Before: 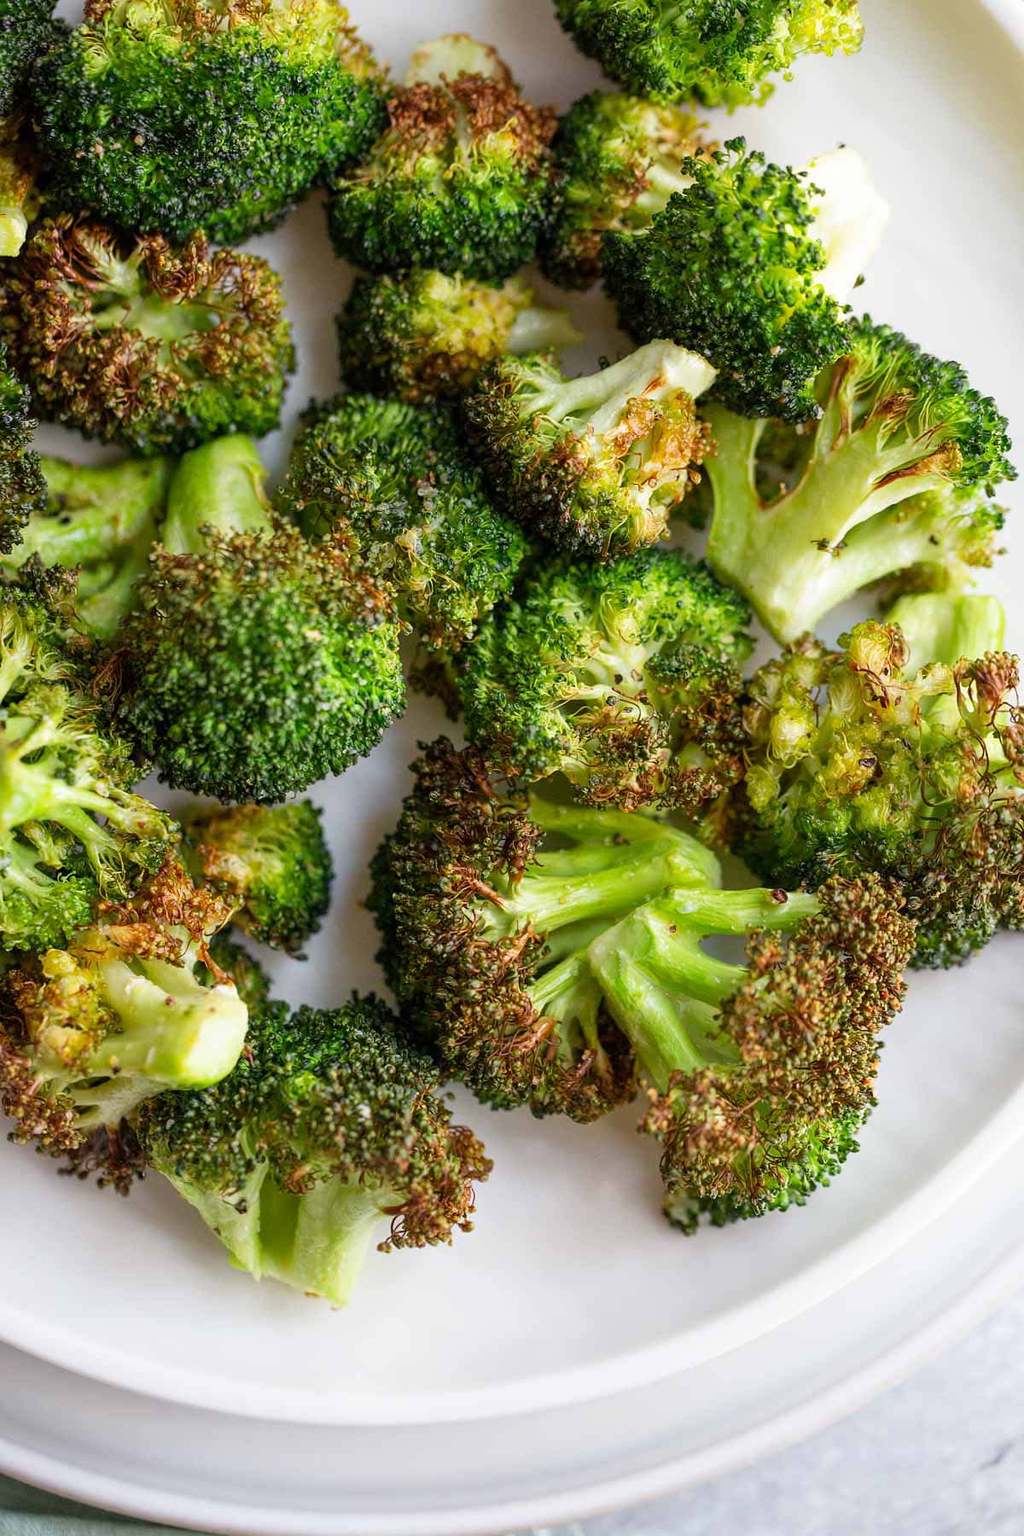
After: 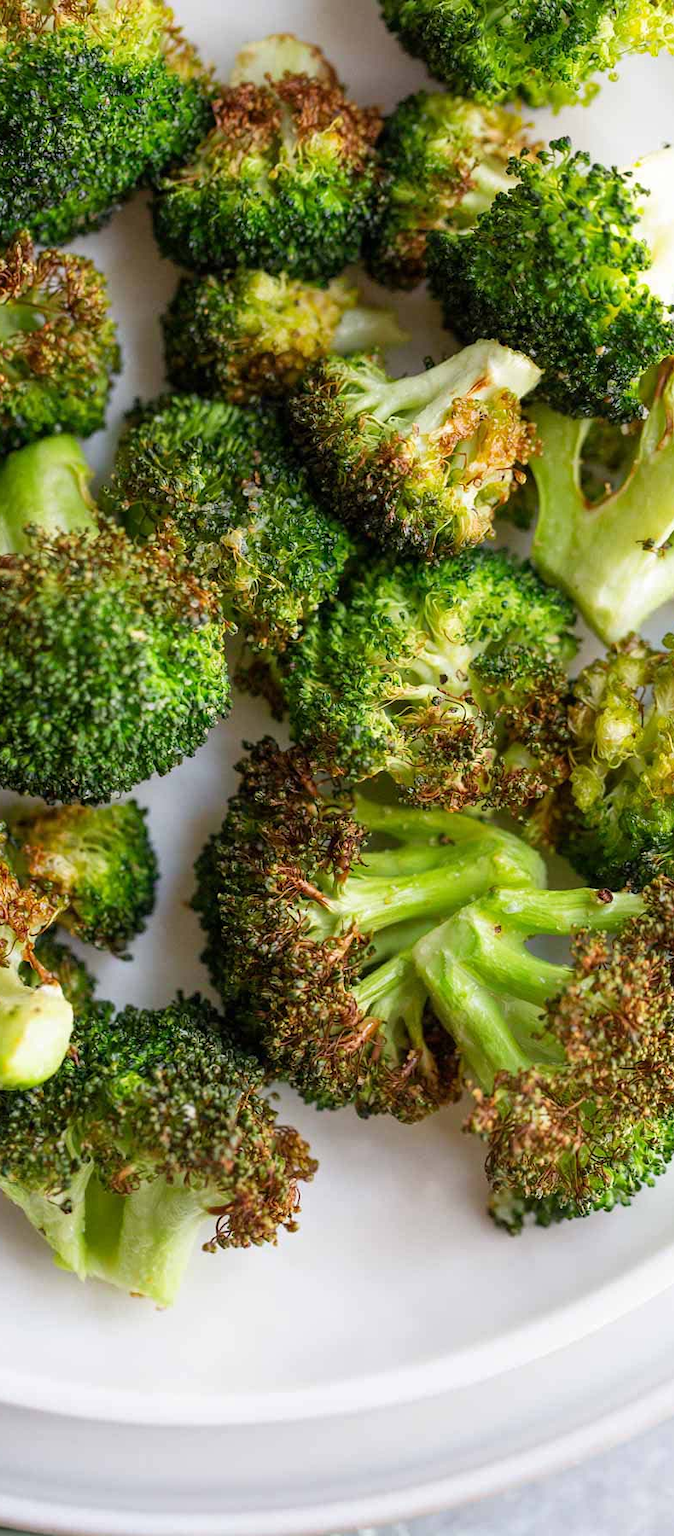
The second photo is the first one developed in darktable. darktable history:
crop: left 17.086%, right 16.993%
